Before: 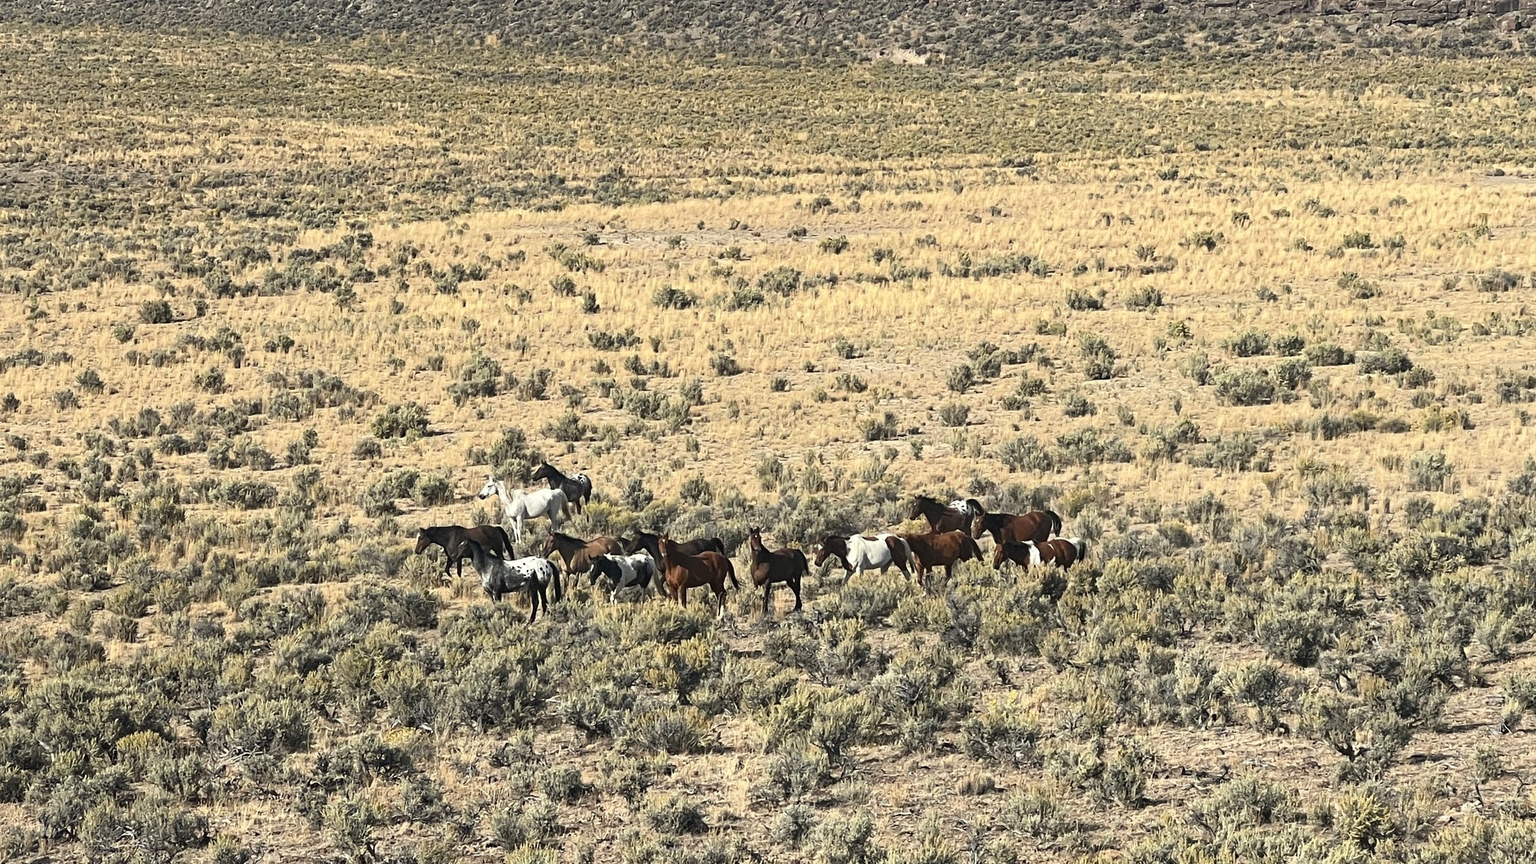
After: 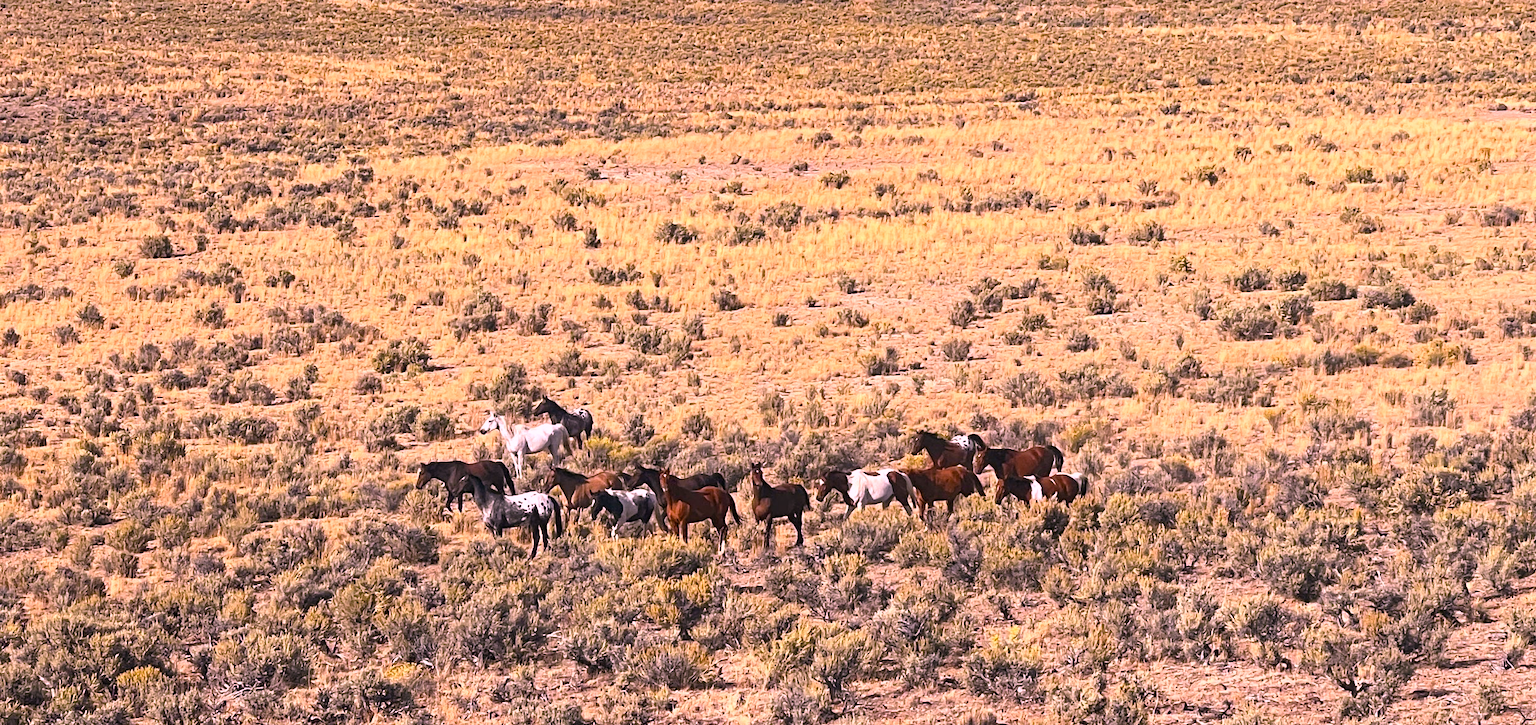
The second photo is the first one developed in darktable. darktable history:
color balance rgb: linear chroma grading › global chroma 15%, perceptual saturation grading › global saturation 30%
crop: top 7.625%, bottom 8.027%
white balance: red 1.188, blue 1.11
